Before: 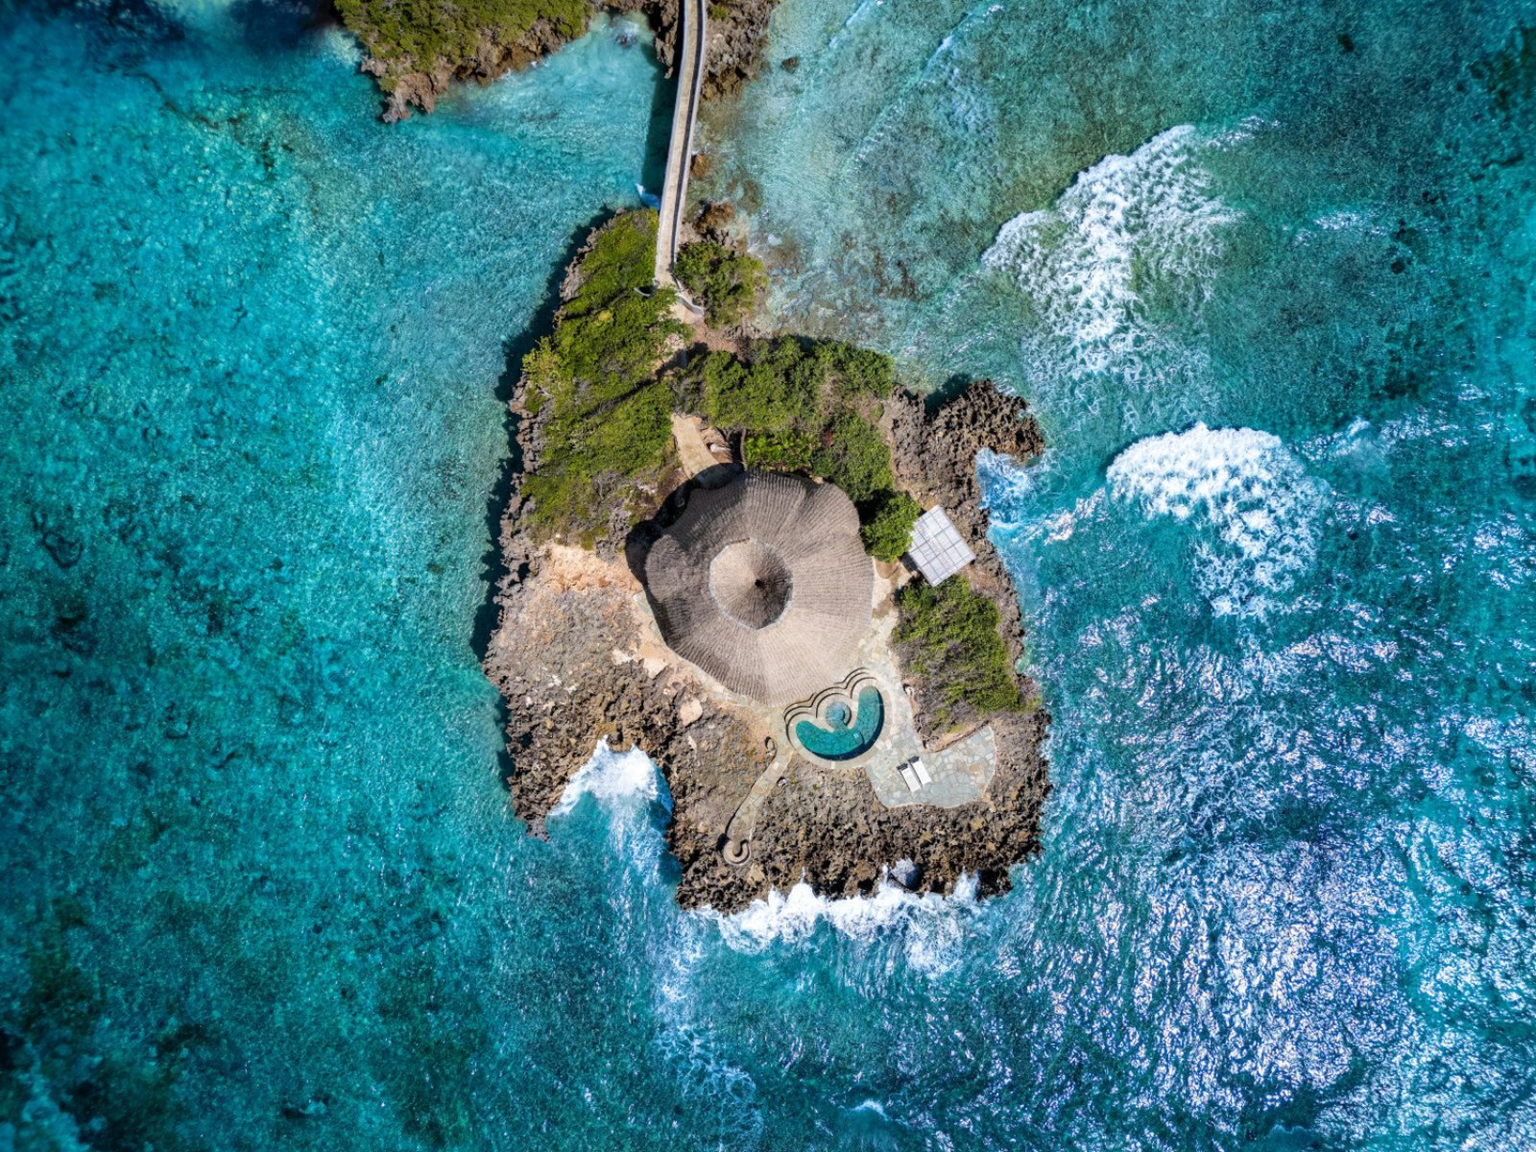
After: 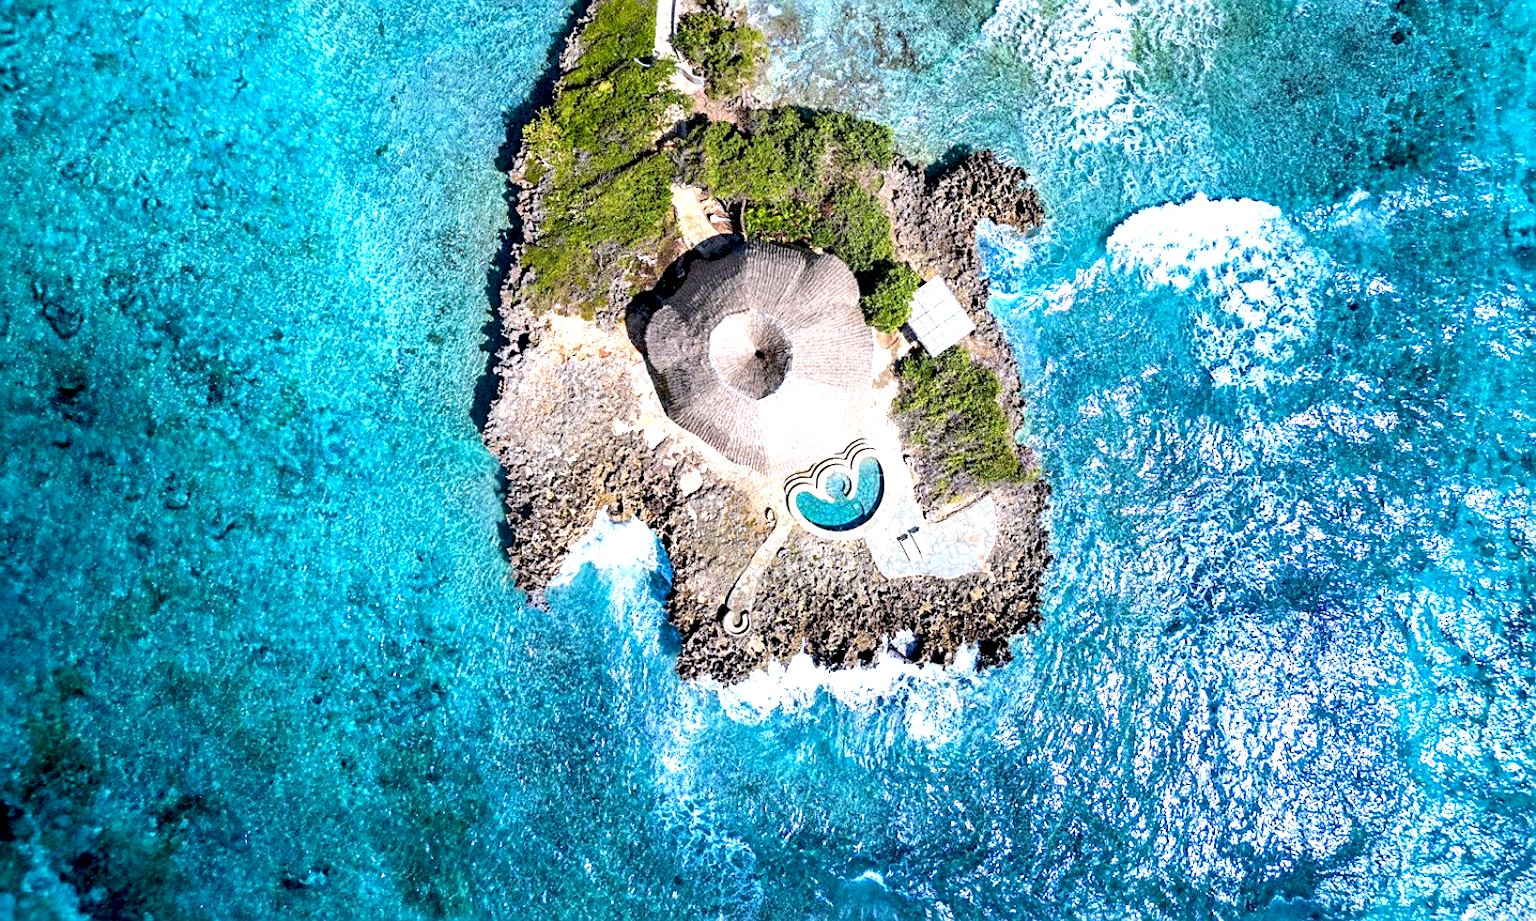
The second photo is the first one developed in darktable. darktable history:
crop and rotate: top 19.998%
exposure: black level correction 0.008, exposure 0.979 EV, compensate highlight preservation false
sharpen: on, module defaults
white balance: red 0.984, blue 1.059
